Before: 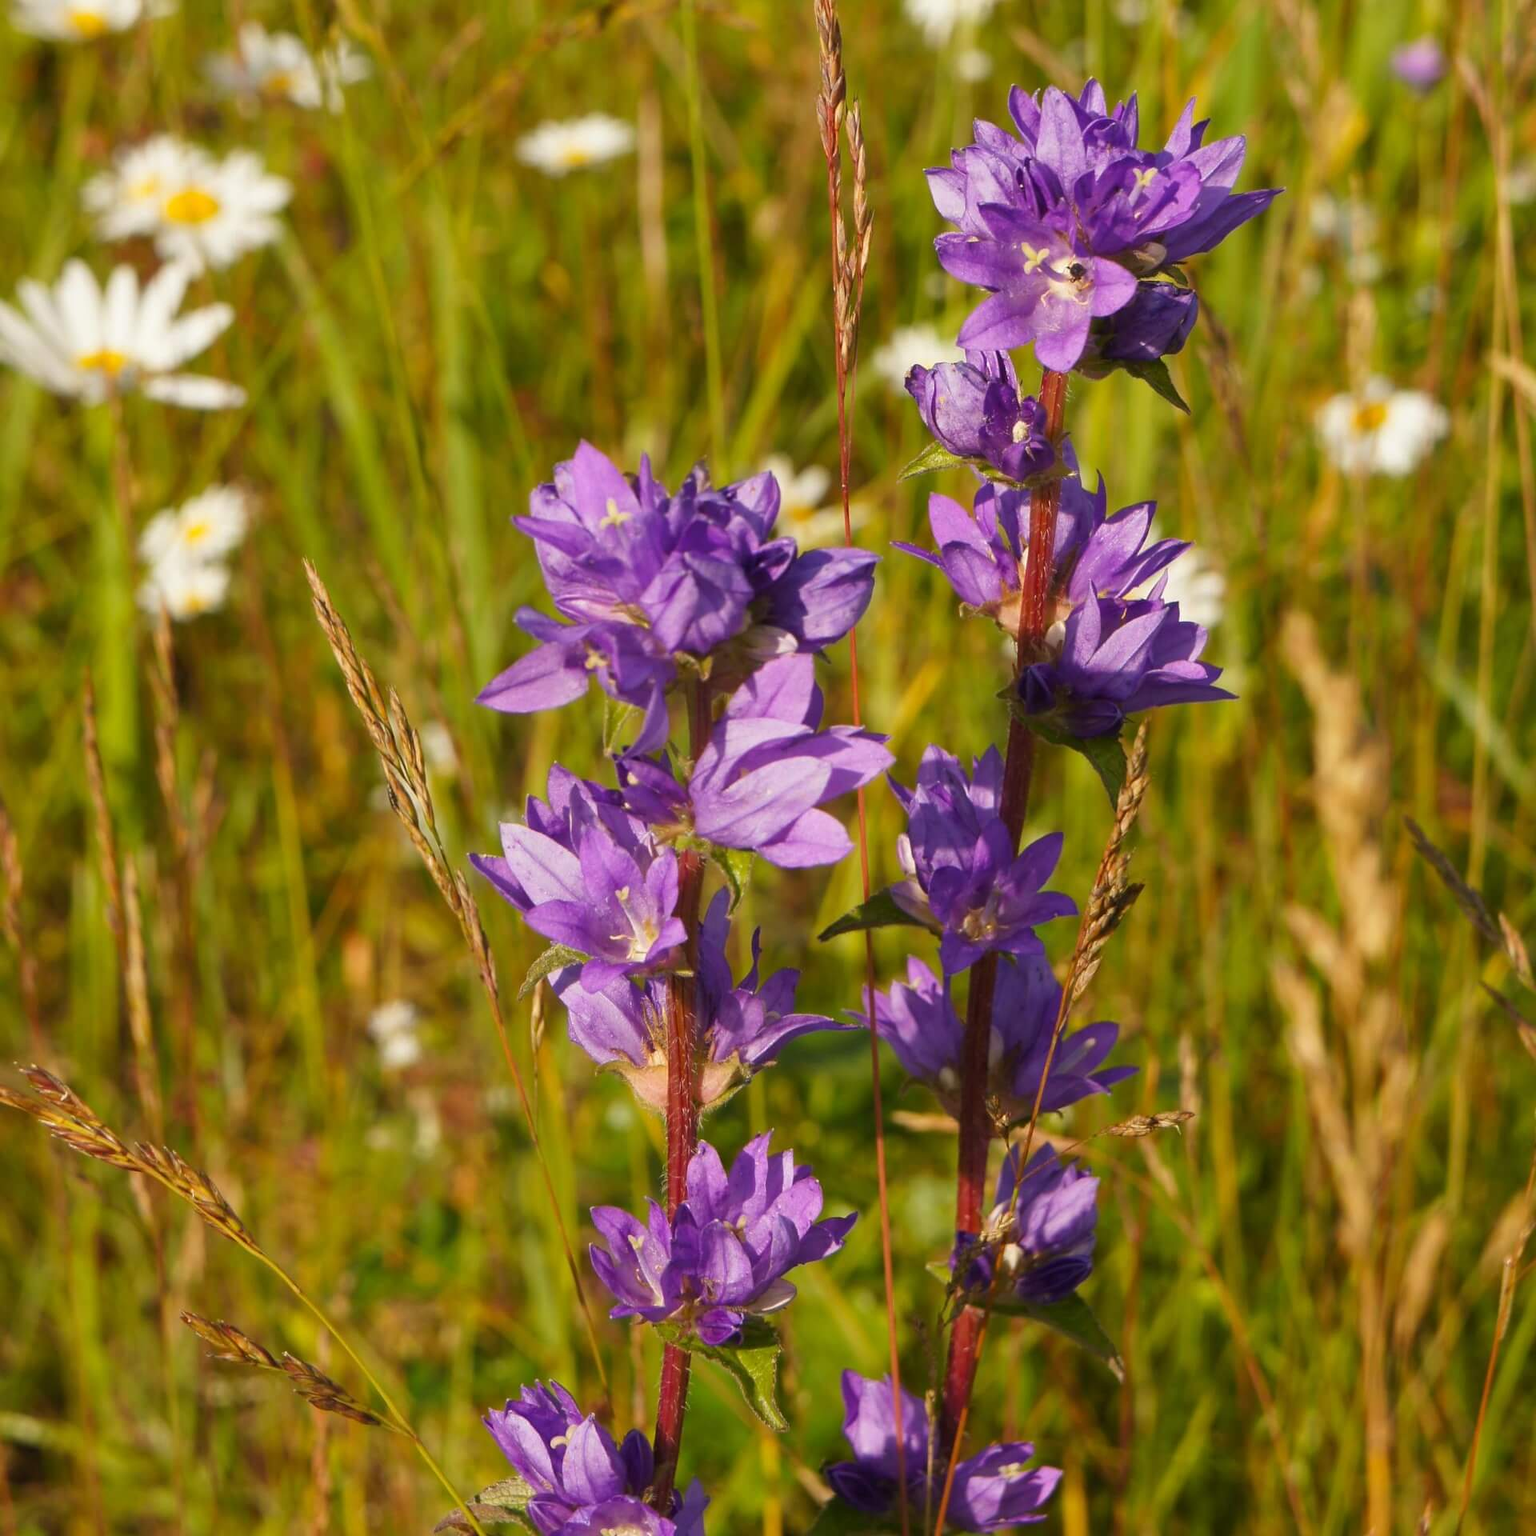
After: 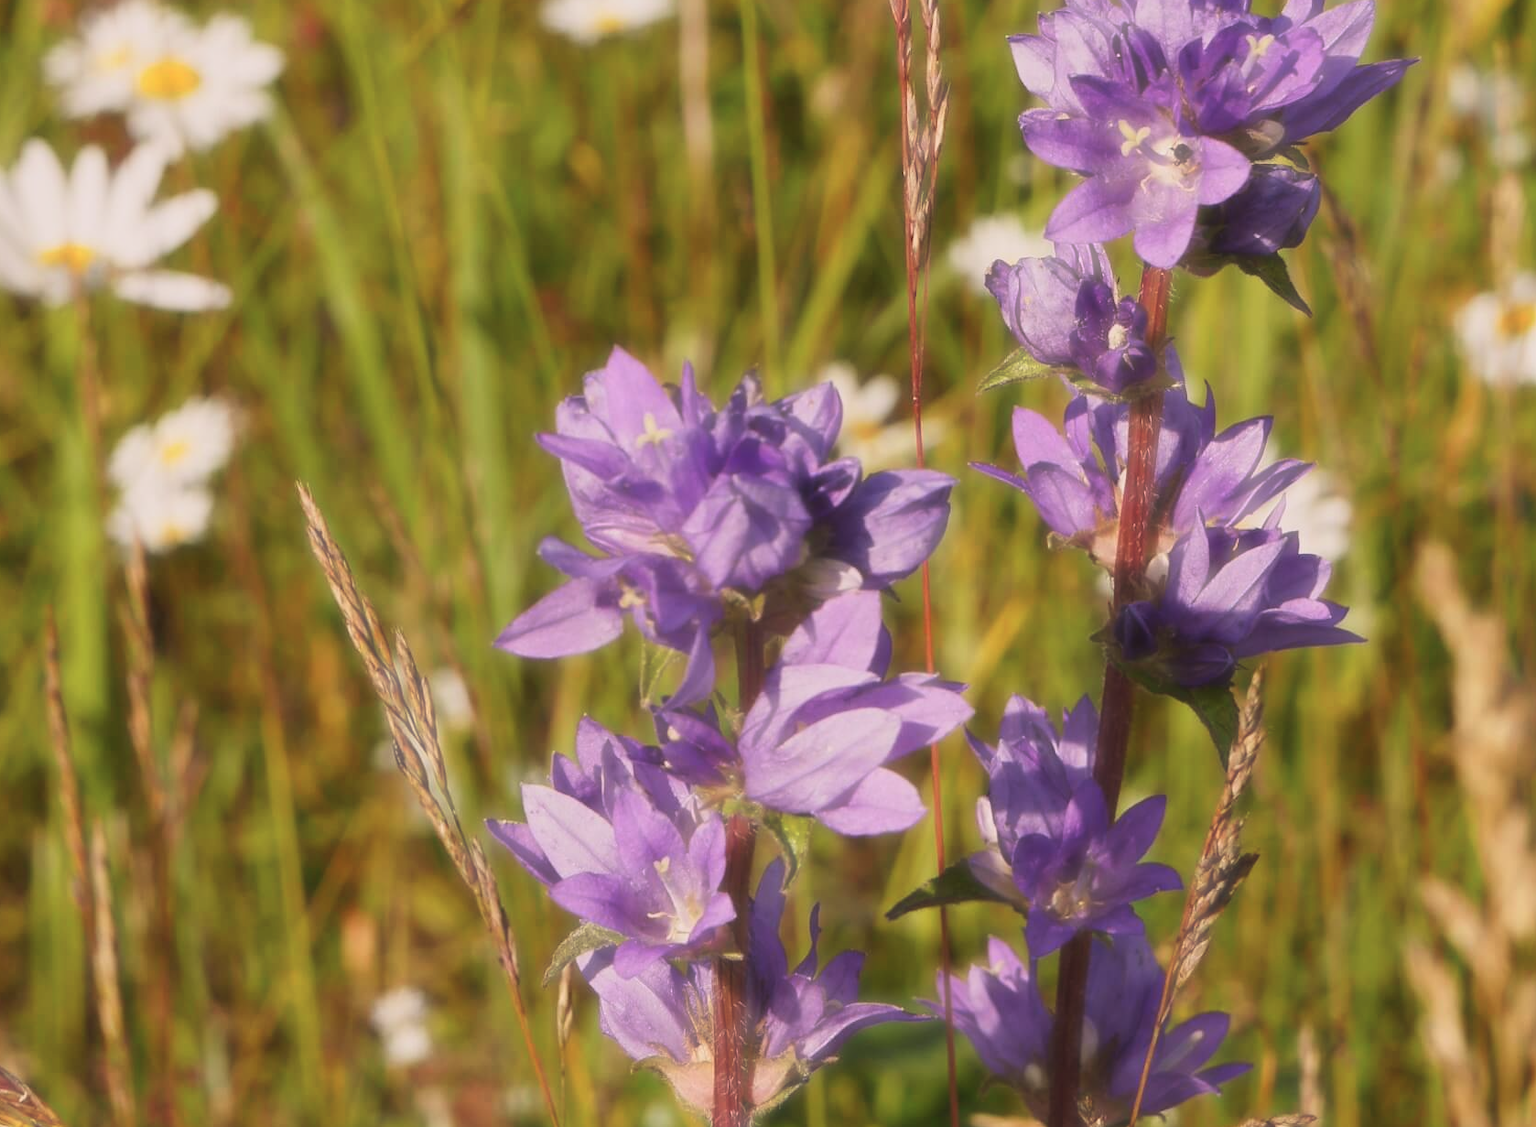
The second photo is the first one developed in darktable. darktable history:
crop: left 2.915%, top 8.974%, right 9.677%, bottom 26.822%
haze removal: strength -0.897, distance 0.224, compatibility mode true
